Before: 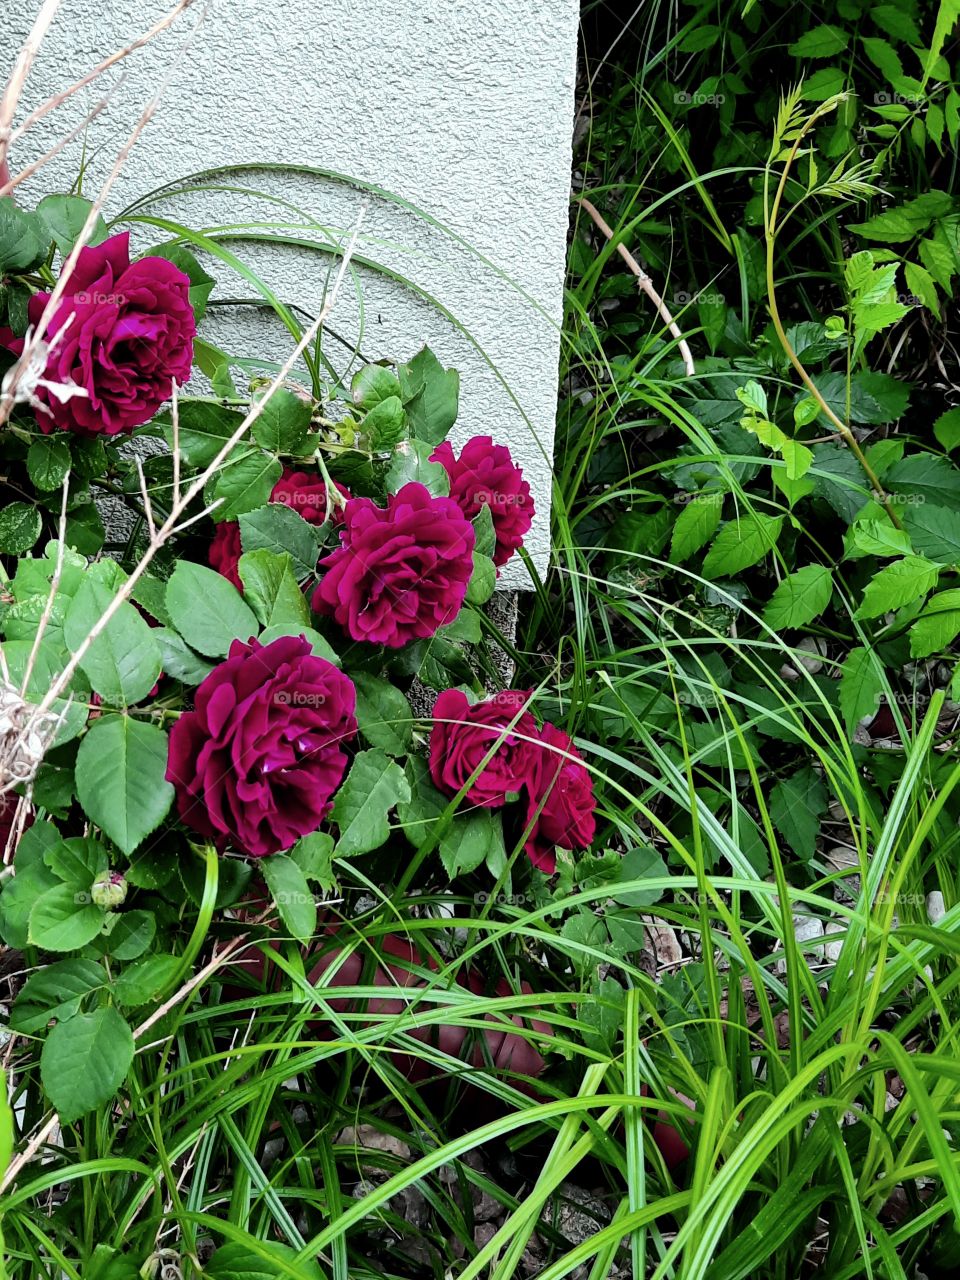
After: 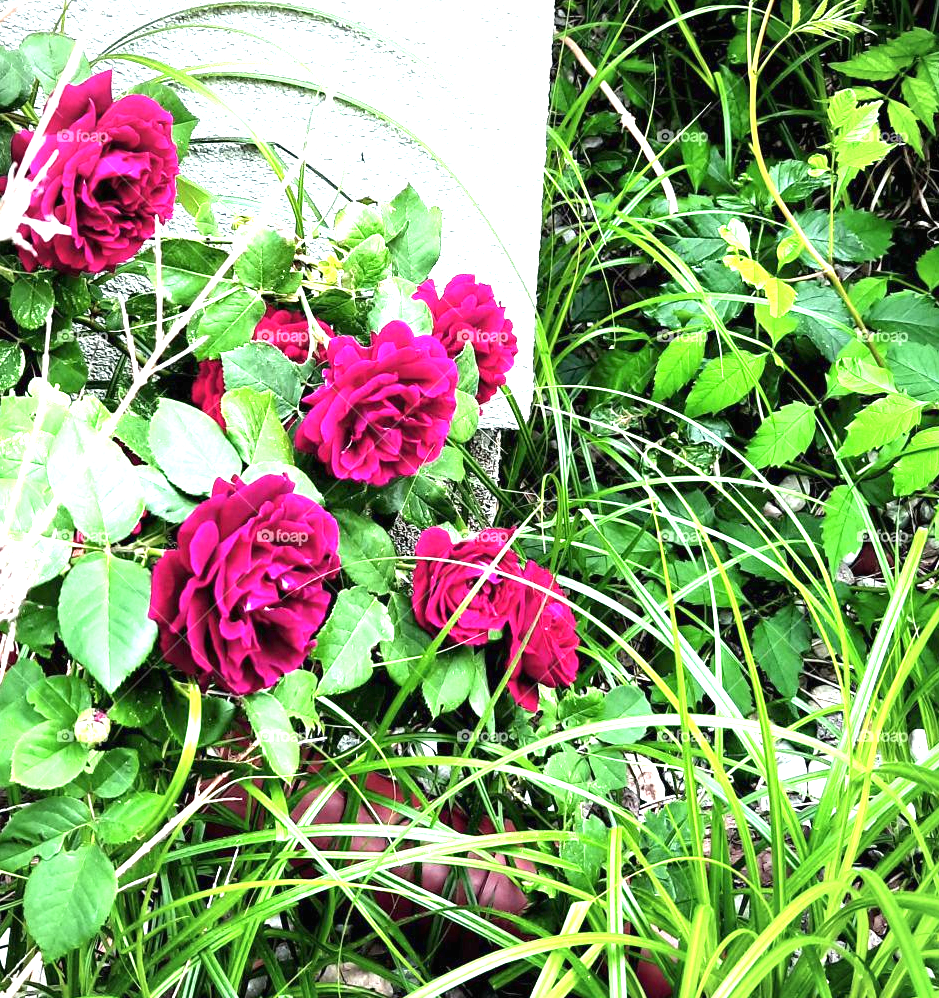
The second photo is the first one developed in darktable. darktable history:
exposure: black level correction 0, exposure 1.995 EV, compensate highlight preservation false
crop and rotate: left 1.808%, top 12.677%, right 0.277%, bottom 9.326%
vignetting: brightness -0.318, saturation -0.062, width/height ratio 1.1
